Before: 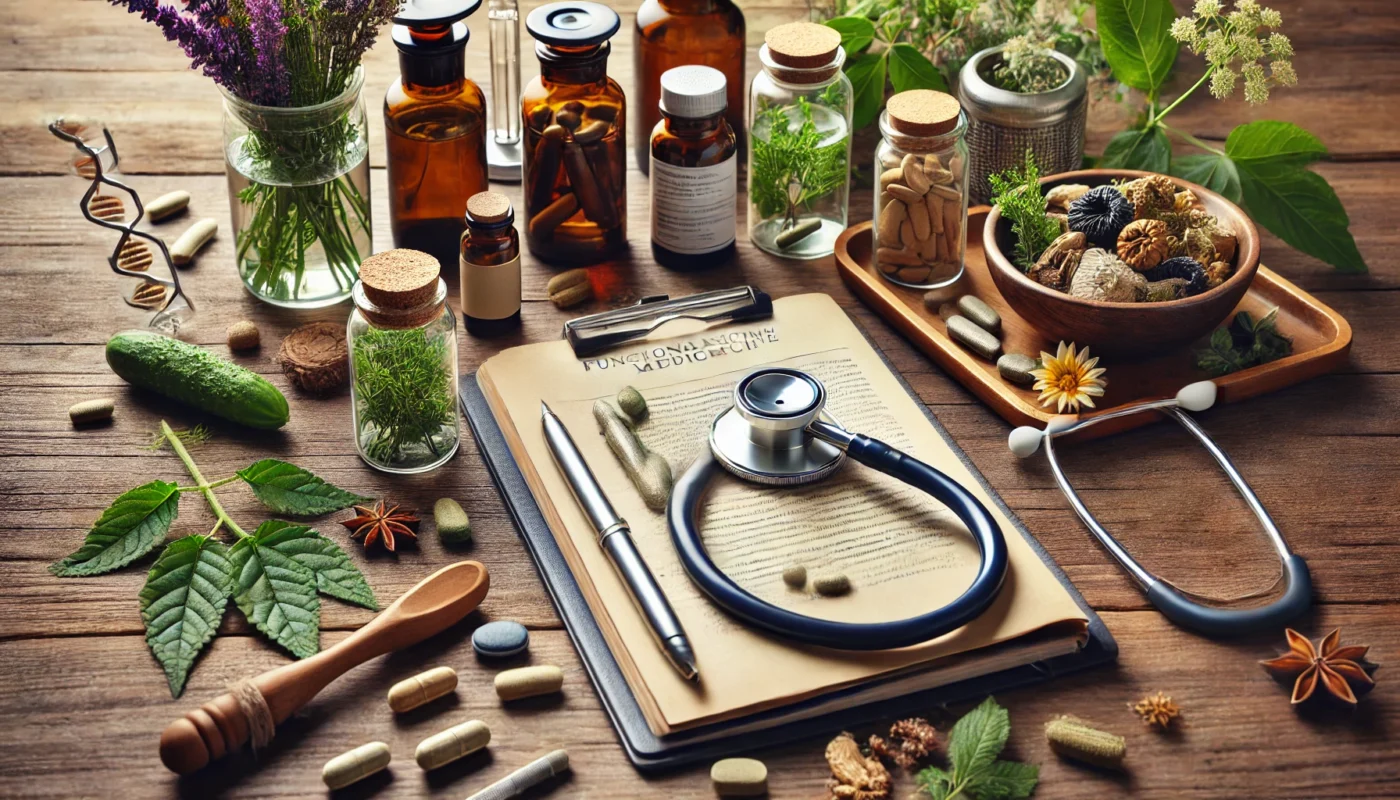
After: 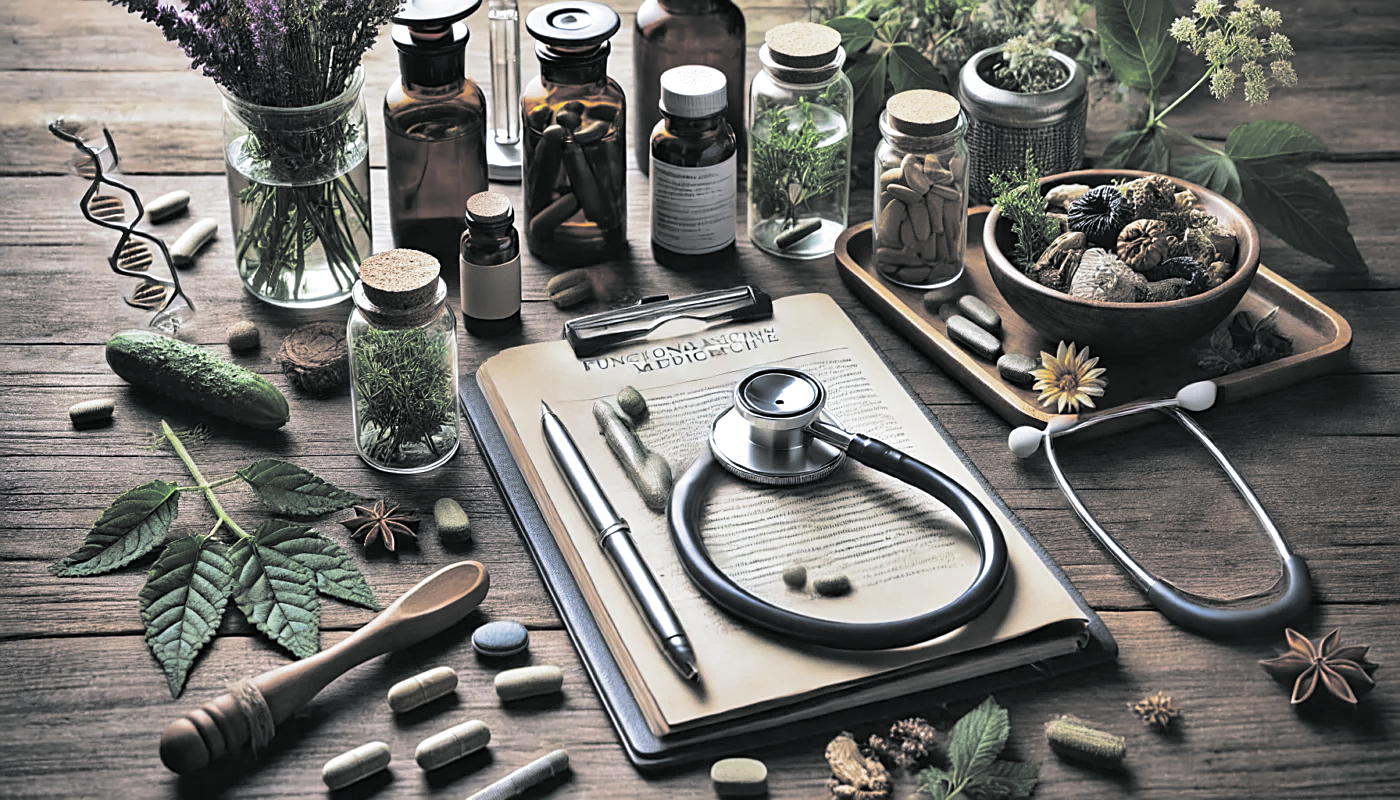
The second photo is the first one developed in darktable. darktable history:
sharpen: on, module defaults
white balance: red 0.967, blue 1.119, emerald 0.756
split-toning: shadows › hue 190.8°, shadows › saturation 0.05, highlights › hue 54°, highlights › saturation 0.05, compress 0%
